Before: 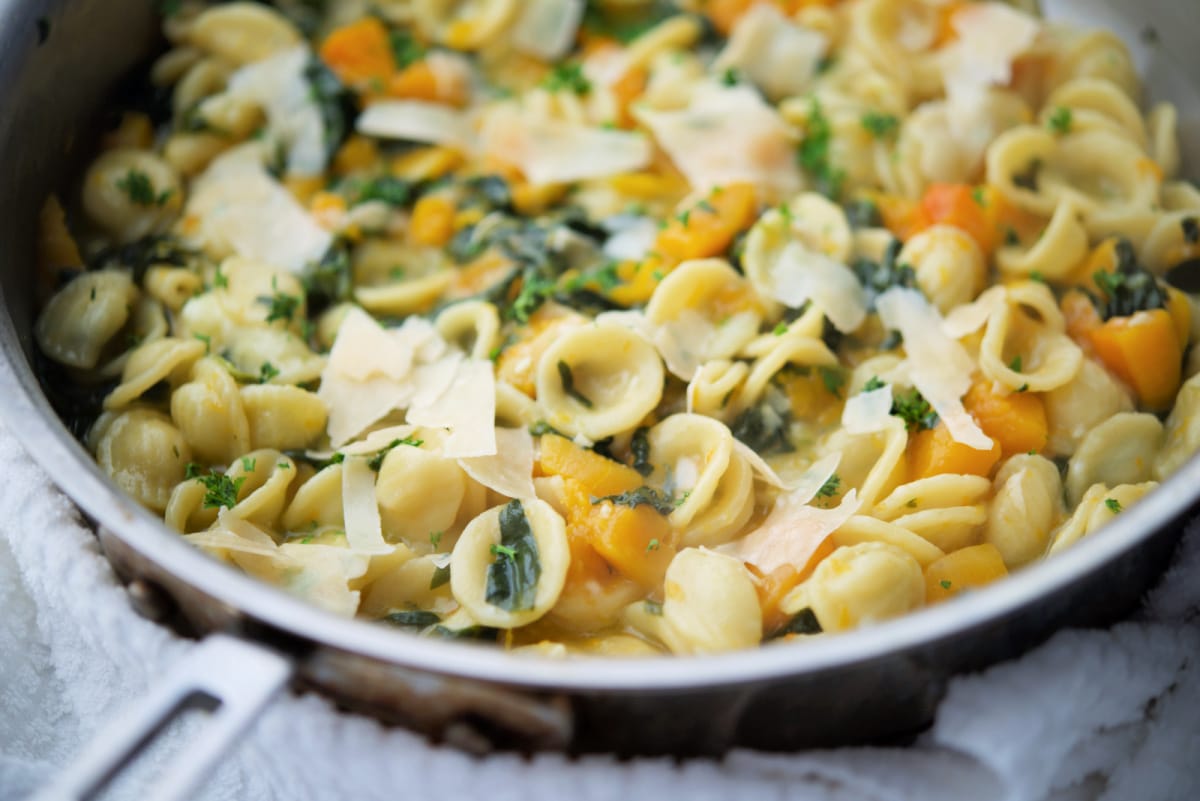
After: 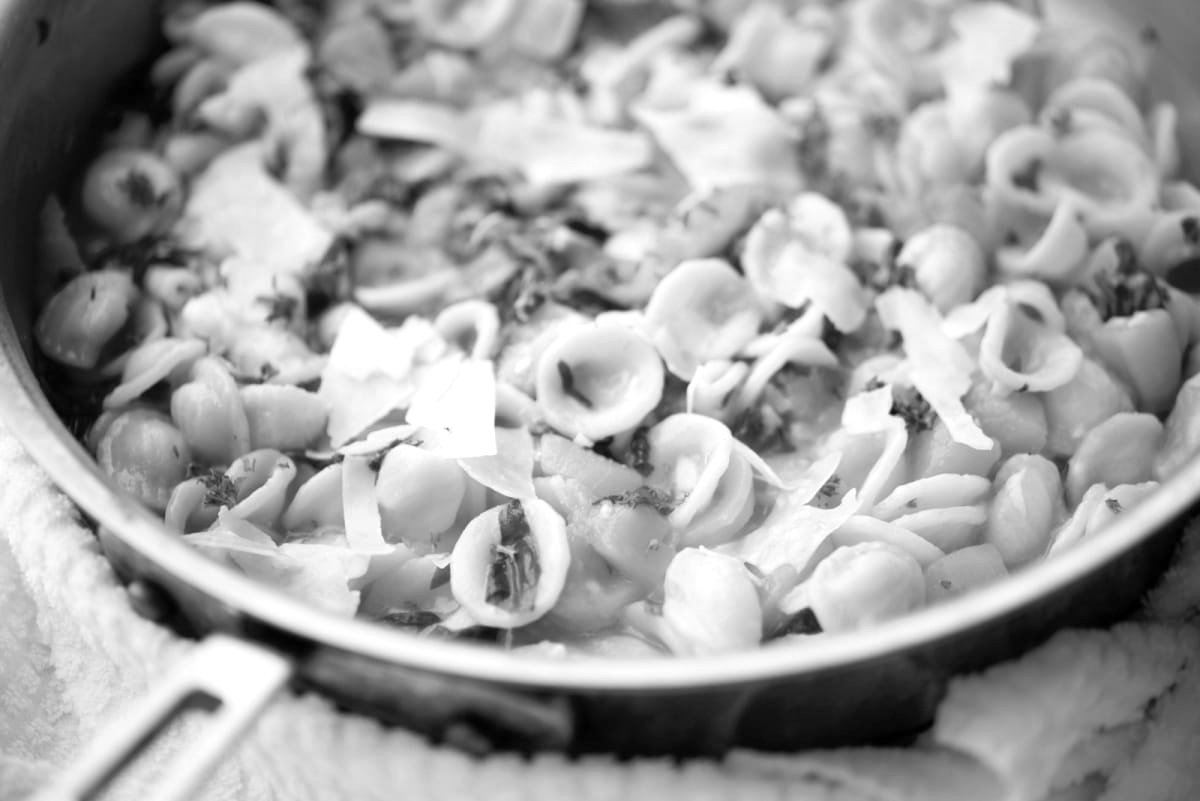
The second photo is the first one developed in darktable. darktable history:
exposure: exposure 0.375 EV, compensate highlight preservation false
monochrome: a -3.63, b -0.465
